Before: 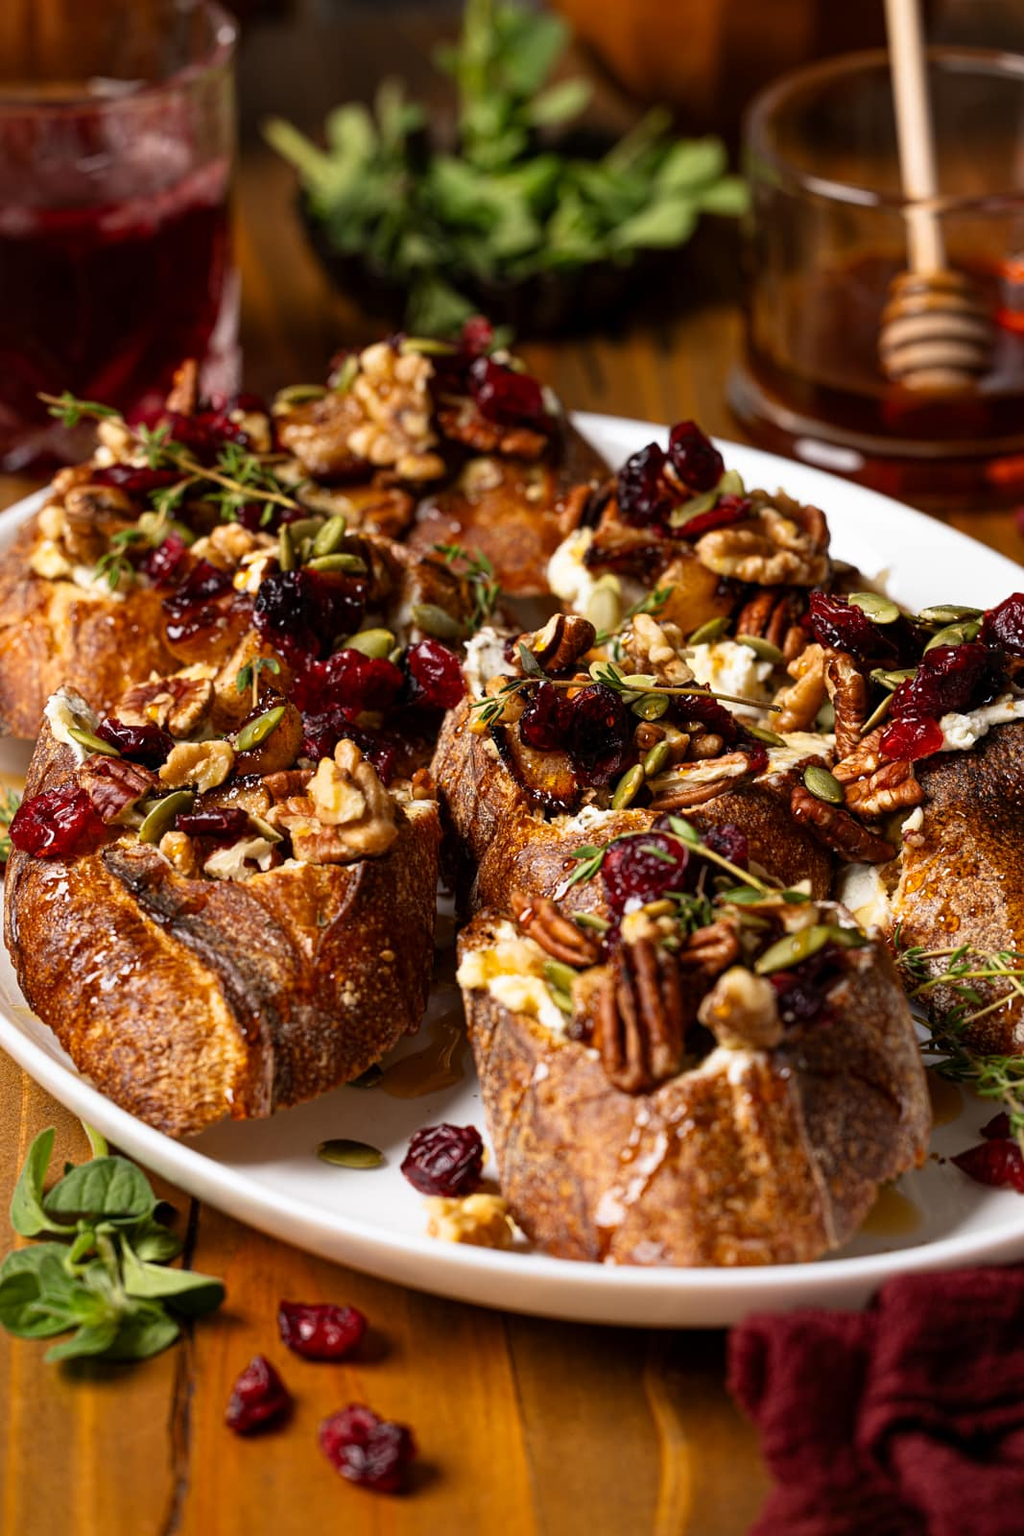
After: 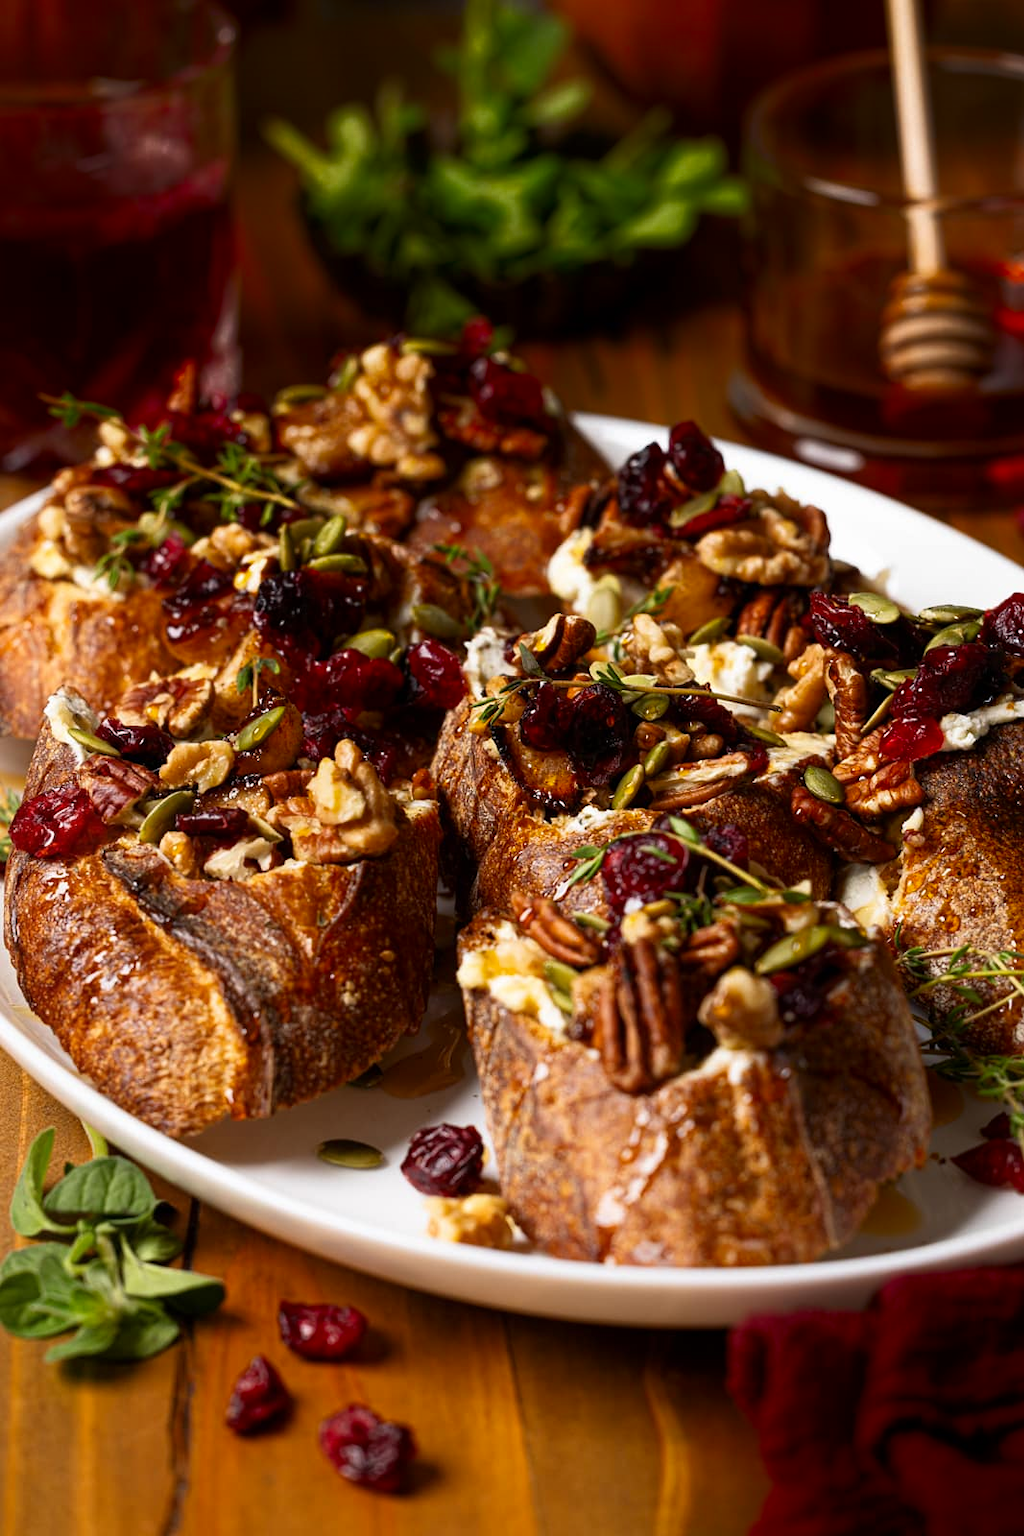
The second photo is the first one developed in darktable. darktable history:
shadows and highlights: shadows -70.86, highlights 36.67, soften with gaussian
